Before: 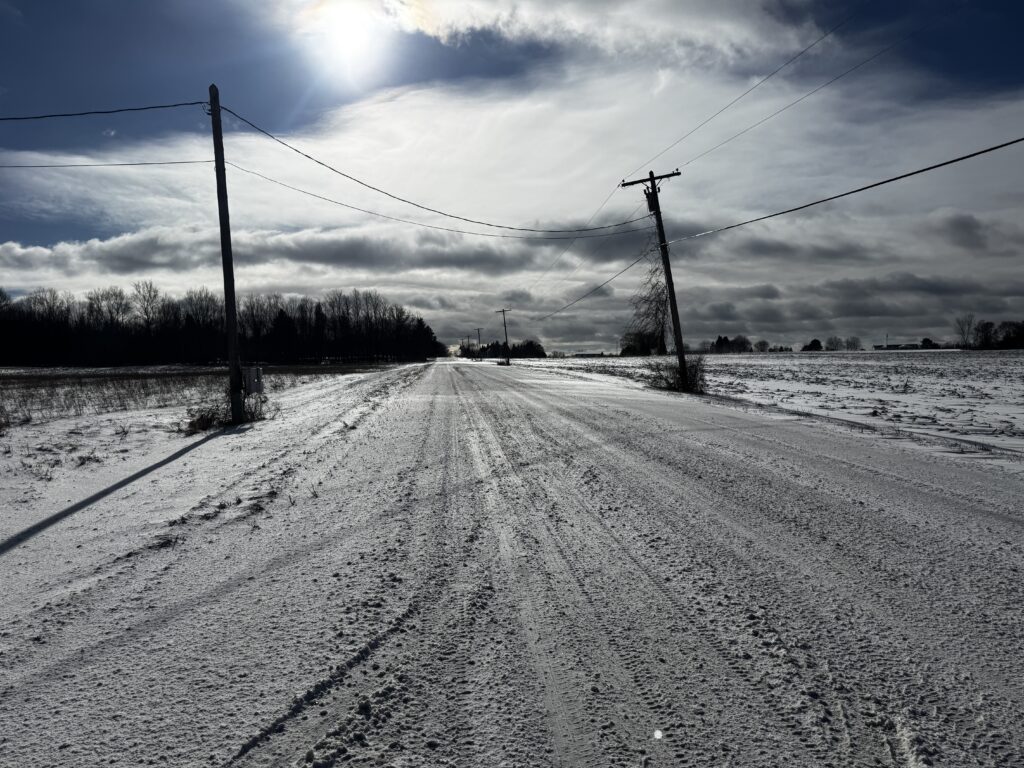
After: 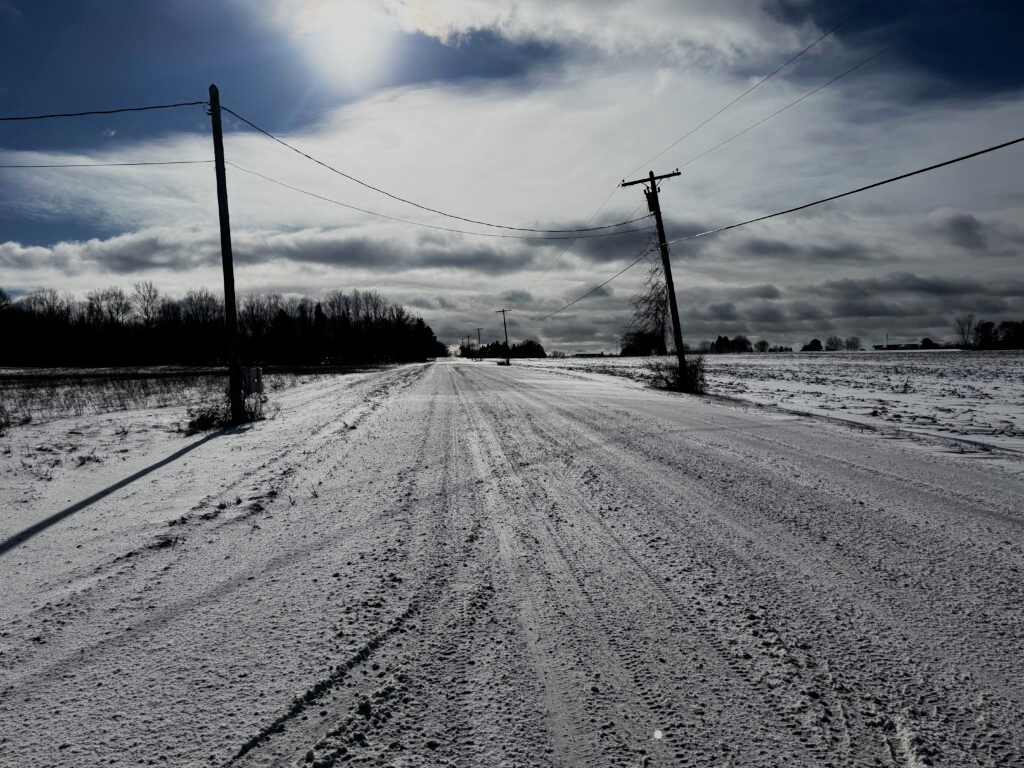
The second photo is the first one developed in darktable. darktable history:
color zones: curves: ch0 [(0, 0.473) (0.001, 0.473) (0.226, 0.548) (0.4, 0.589) (0.525, 0.54) (0.728, 0.403) (0.999, 0.473) (1, 0.473)]; ch1 [(0, 0.619) (0.001, 0.619) (0.234, 0.388) (0.4, 0.372) (0.528, 0.422) (0.732, 0.53) (0.999, 0.619) (1, 0.619)]; ch2 [(0, 0.547) (0.001, 0.547) (0.226, 0.45) (0.4, 0.525) (0.525, 0.585) (0.8, 0.511) (0.999, 0.547) (1, 0.547)]
filmic rgb: black relative exposure -7.65 EV, white relative exposure 4.56 EV, hardness 3.61
